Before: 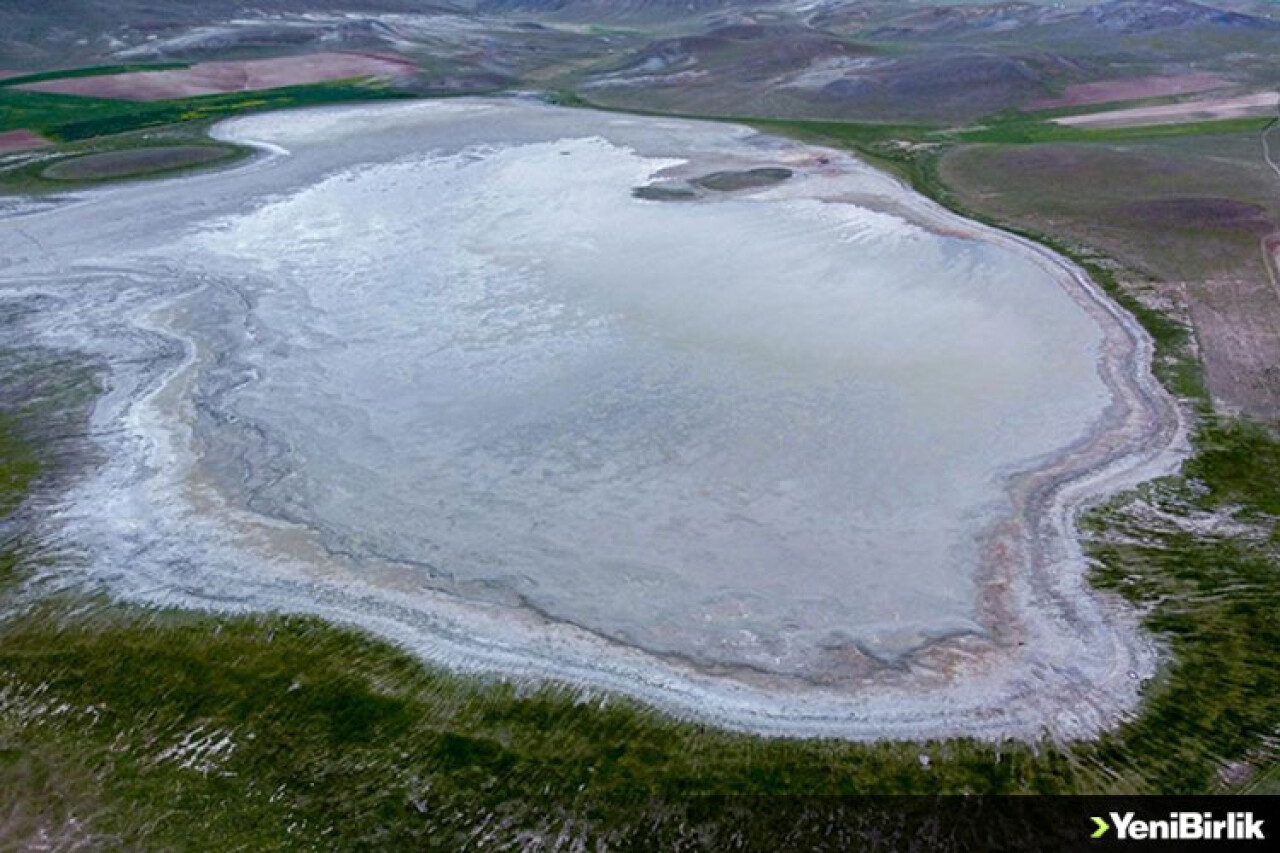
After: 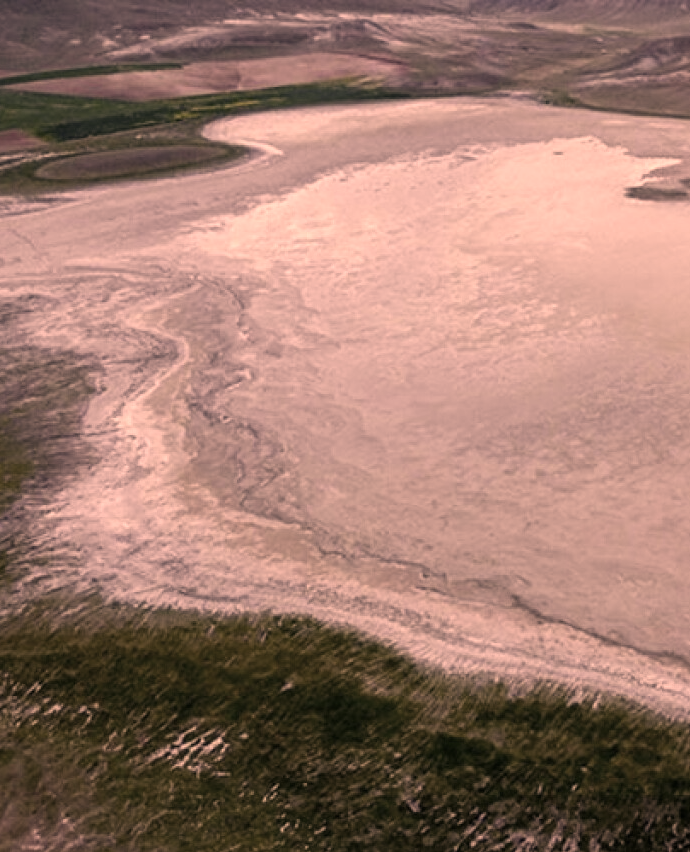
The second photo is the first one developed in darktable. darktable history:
crop: left 0.608%, right 45.472%, bottom 0.084%
tone equalizer: smoothing diameter 24.9%, edges refinement/feathering 5.92, preserve details guided filter
contrast brightness saturation: contrast 0.098, saturation -0.362
color correction: highlights a* 39.67, highlights b* 39.75, saturation 0.686
